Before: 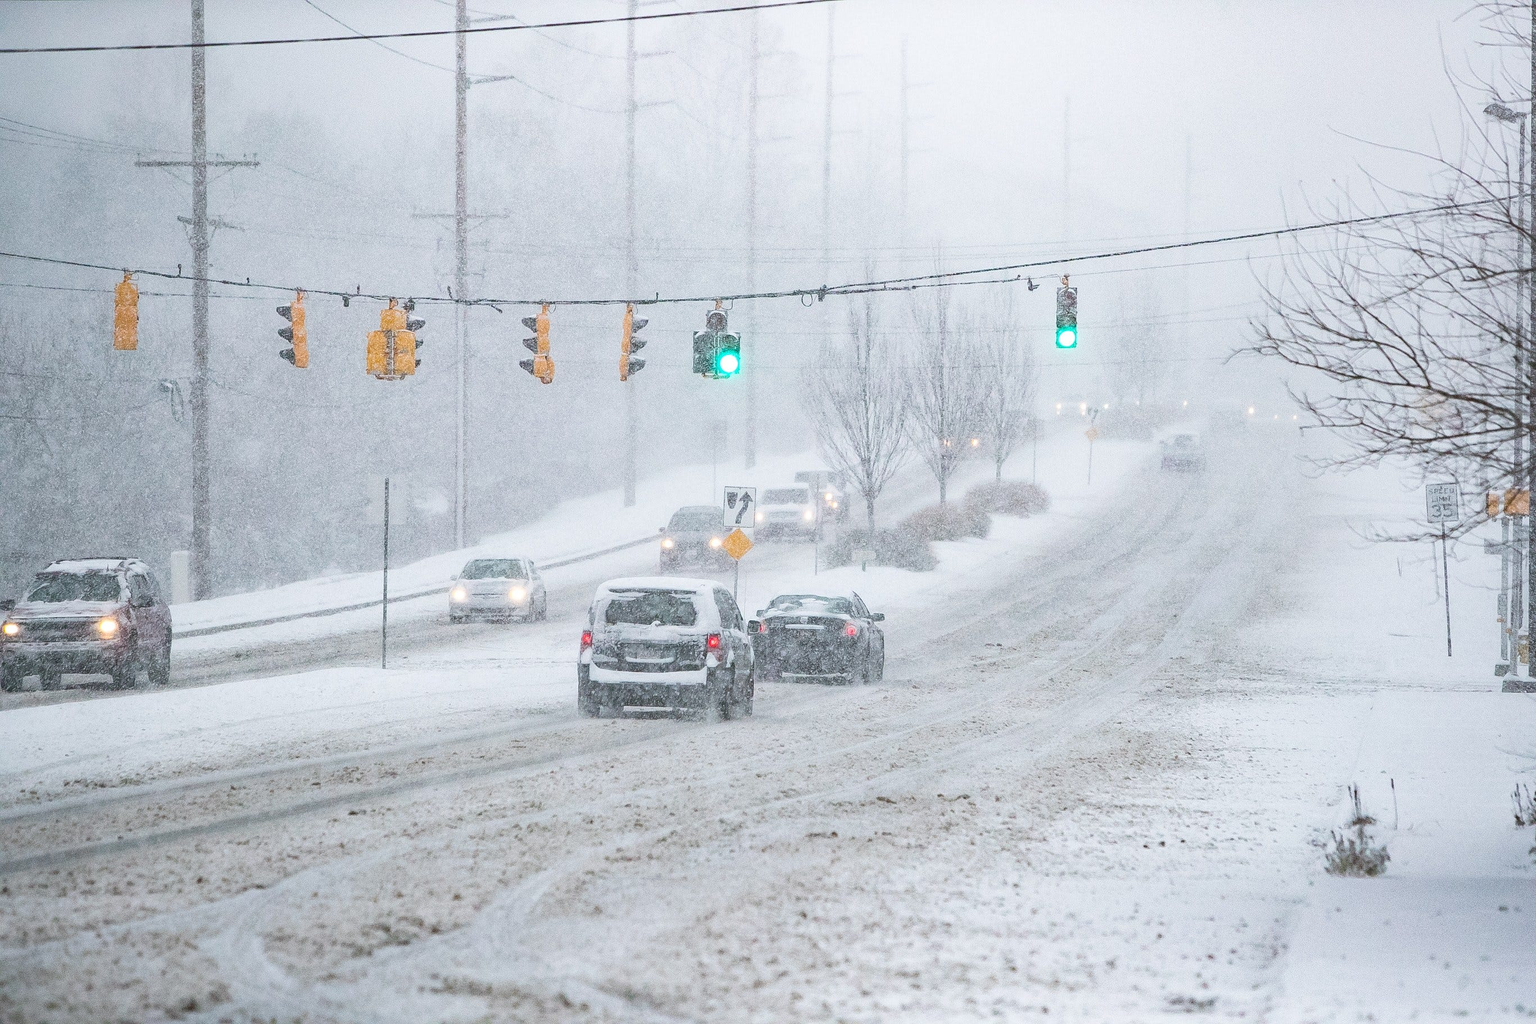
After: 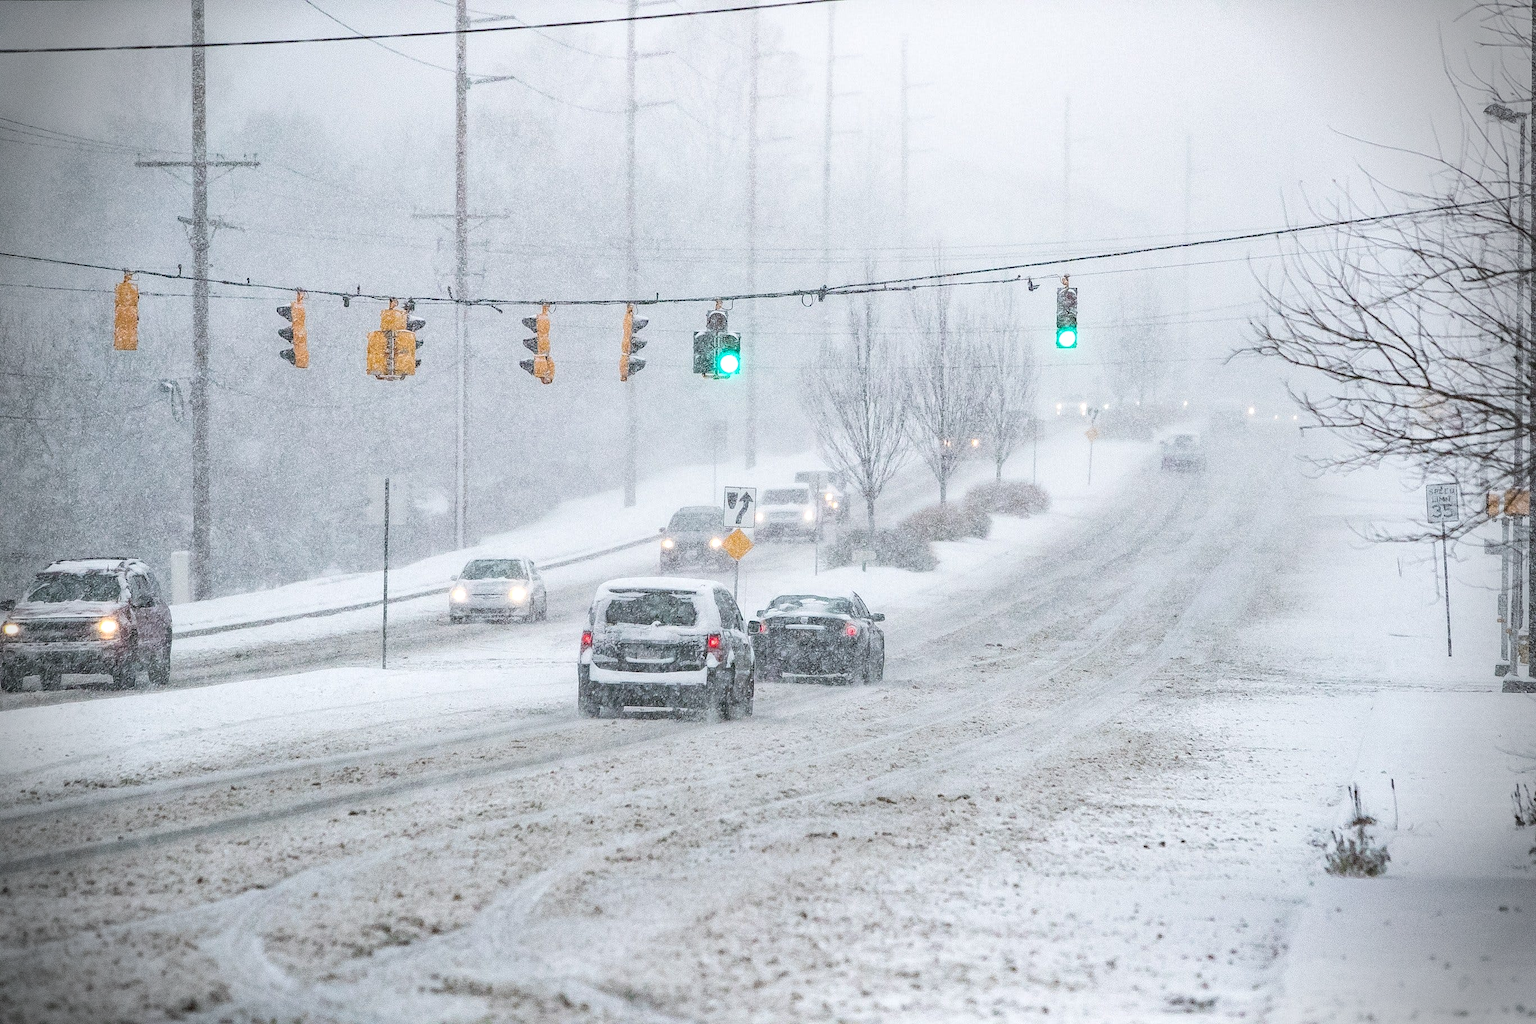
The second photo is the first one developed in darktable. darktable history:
vignetting: fall-off start 87.67%, fall-off radius 23.67%
local contrast: highlights 90%, shadows 80%
